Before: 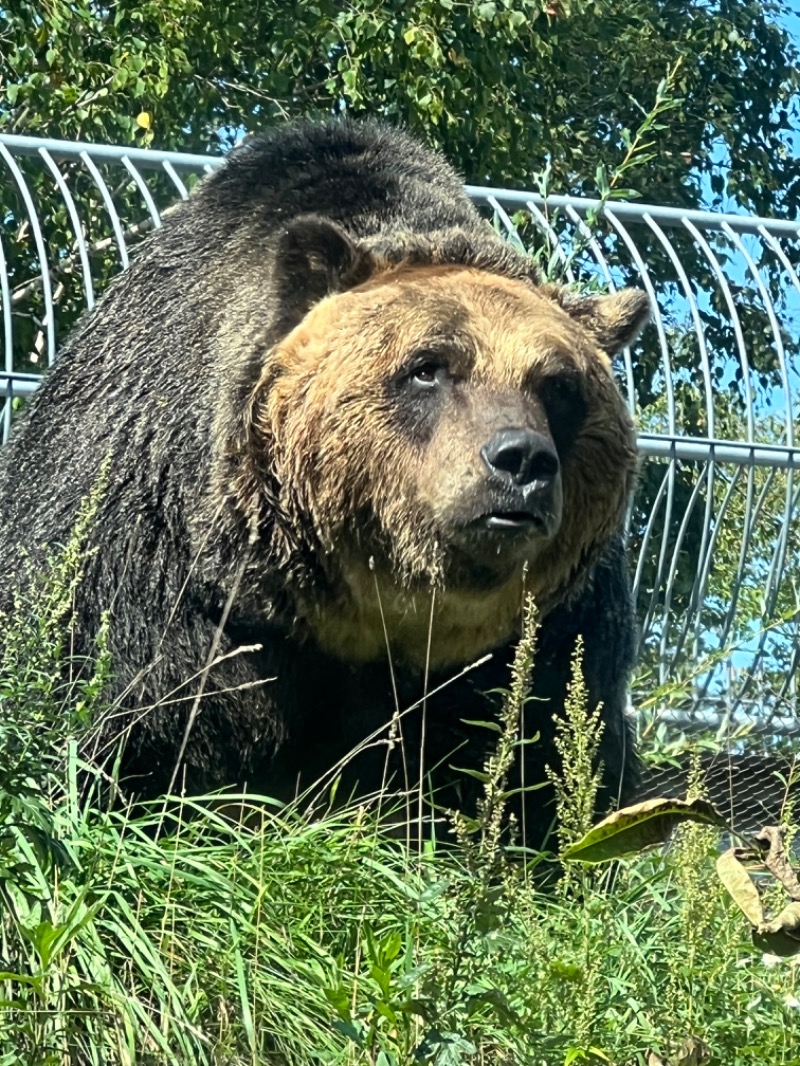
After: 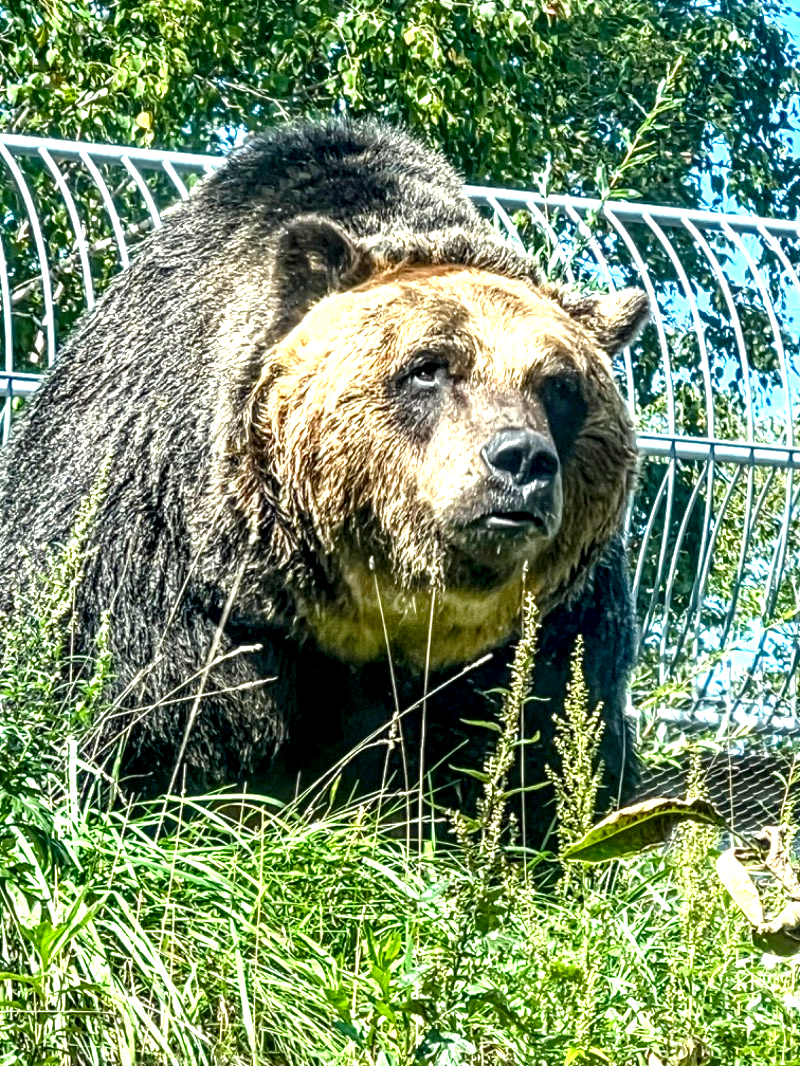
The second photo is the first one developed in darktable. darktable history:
exposure: black level correction 0, exposure 1 EV, compensate highlight preservation false
color balance rgb: perceptual saturation grading › global saturation 20%, perceptual saturation grading › highlights -14.075%, perceptual saturation grading › shadows 50.152%
local contrast: highlights 8%, shadows 37%, detail 184%, midtone range 0.477
